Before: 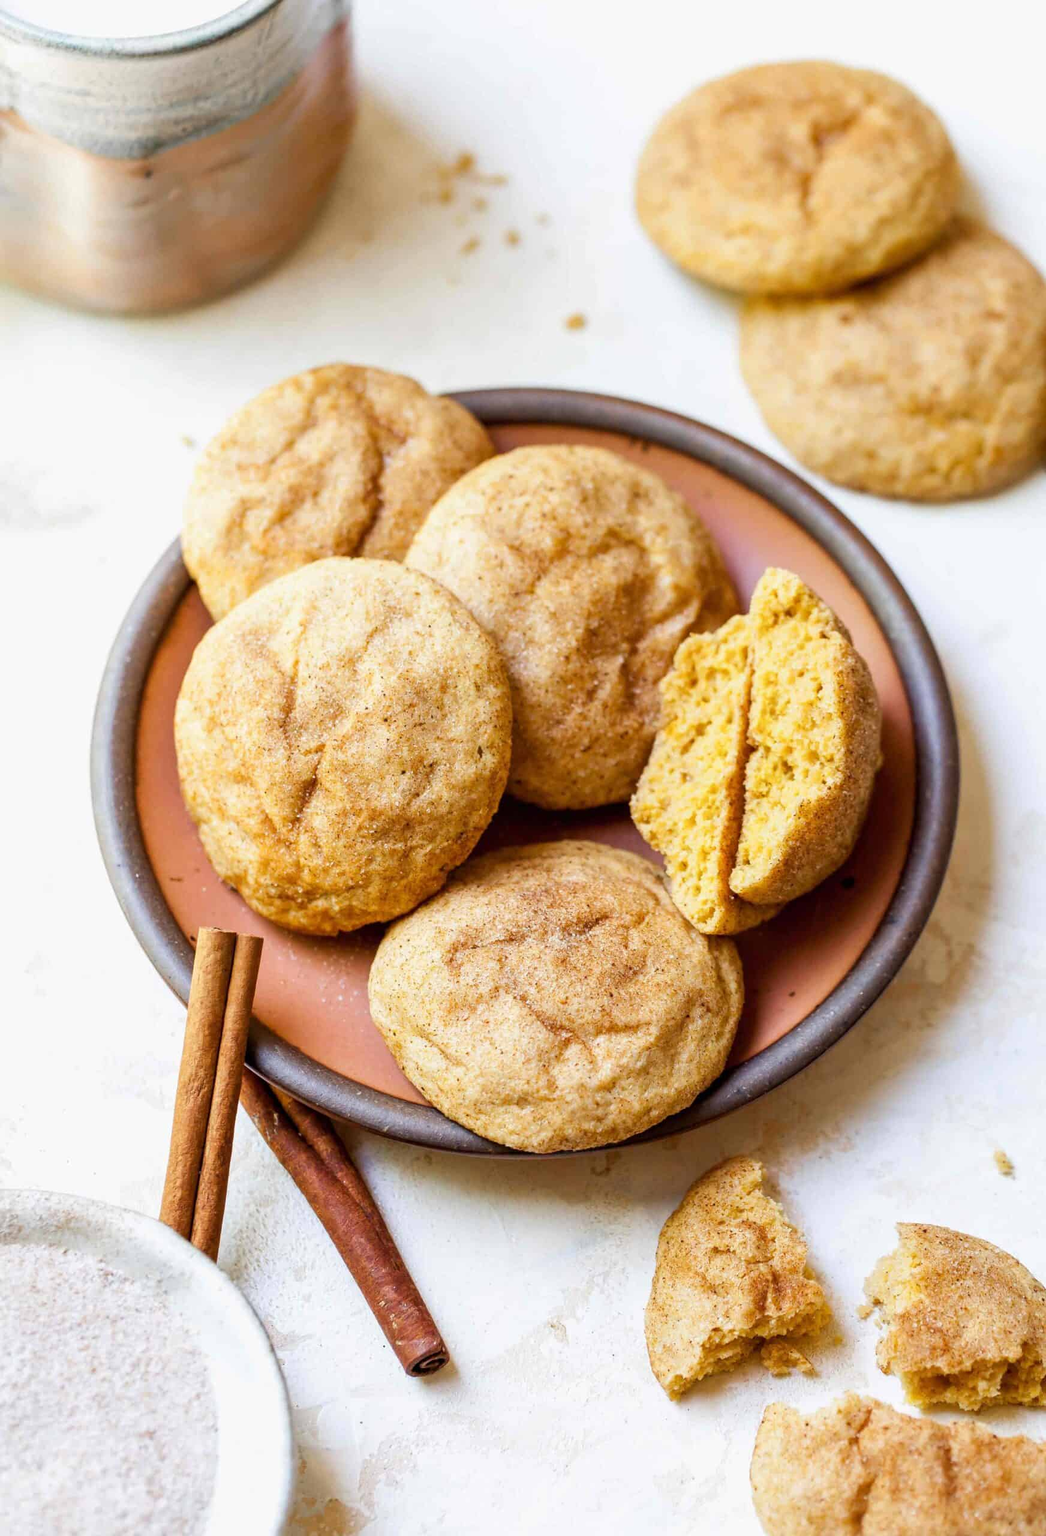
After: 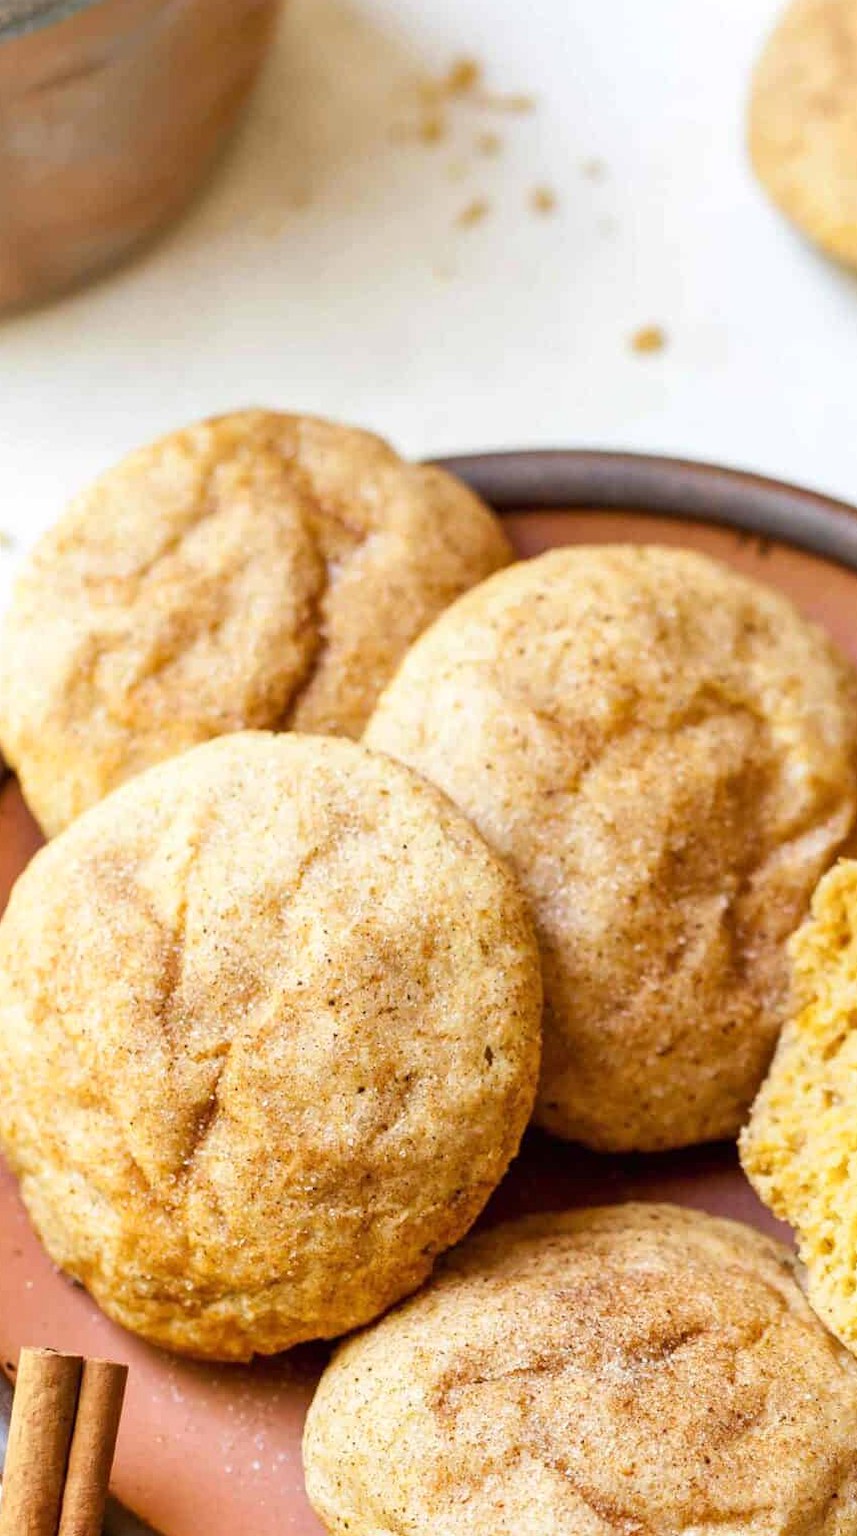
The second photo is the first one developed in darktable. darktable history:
crop: left 17.835%, top 7.675%, right 32.881%, bottom 32.213%
exposure: exposure 0.081 EV, compensate highlight preservation false
